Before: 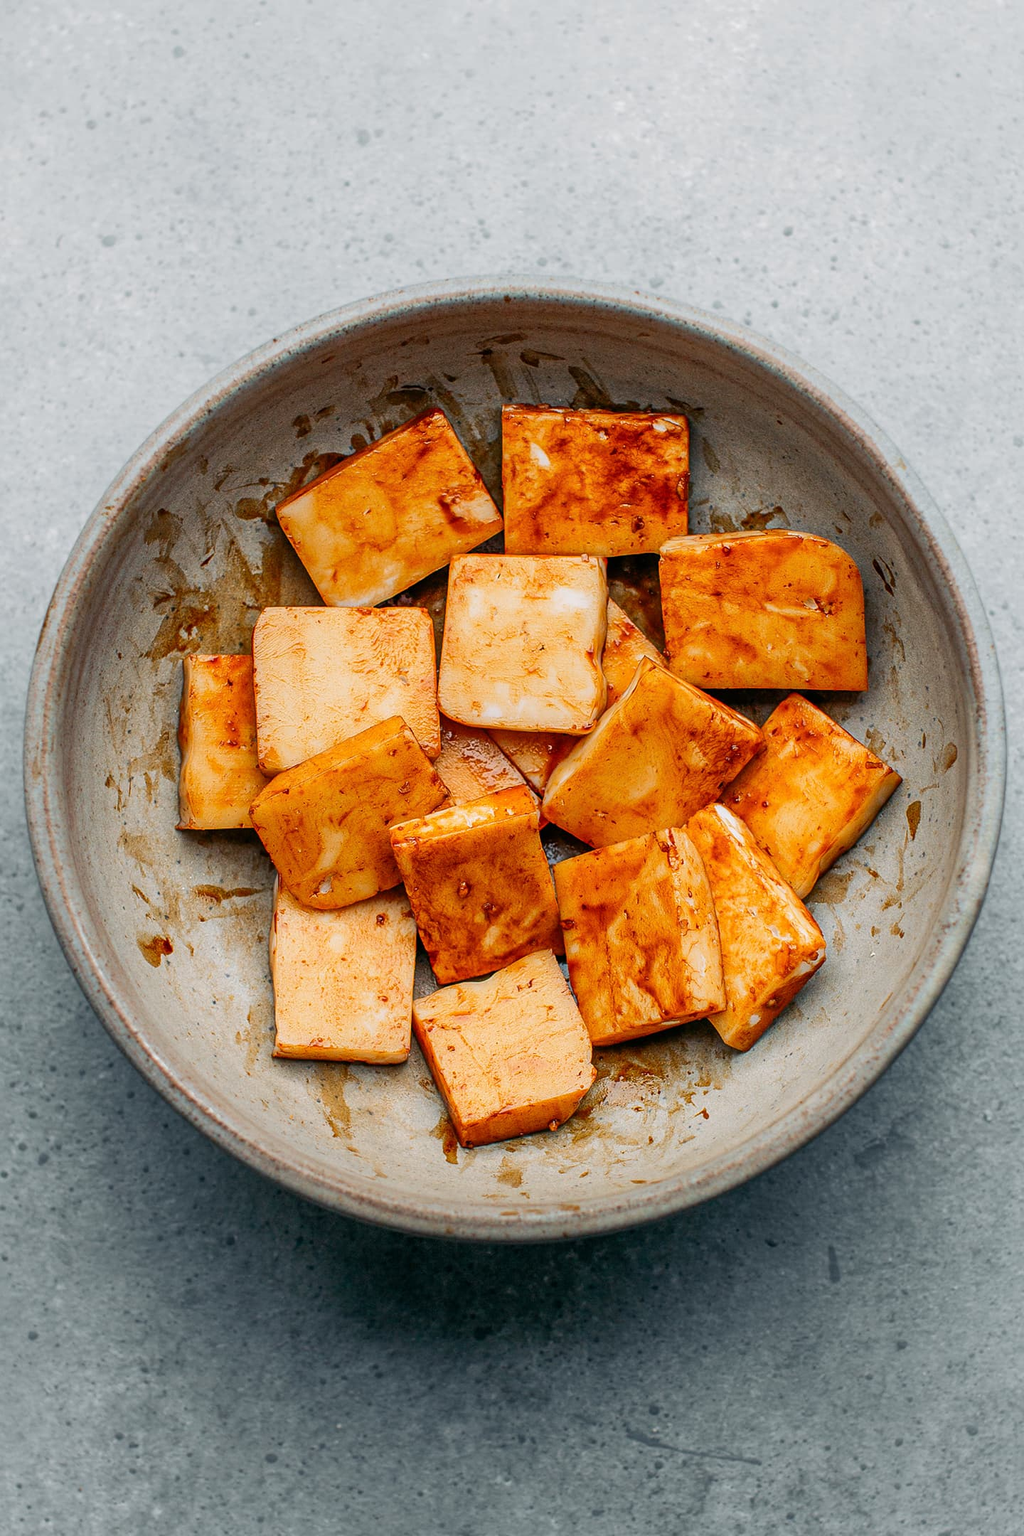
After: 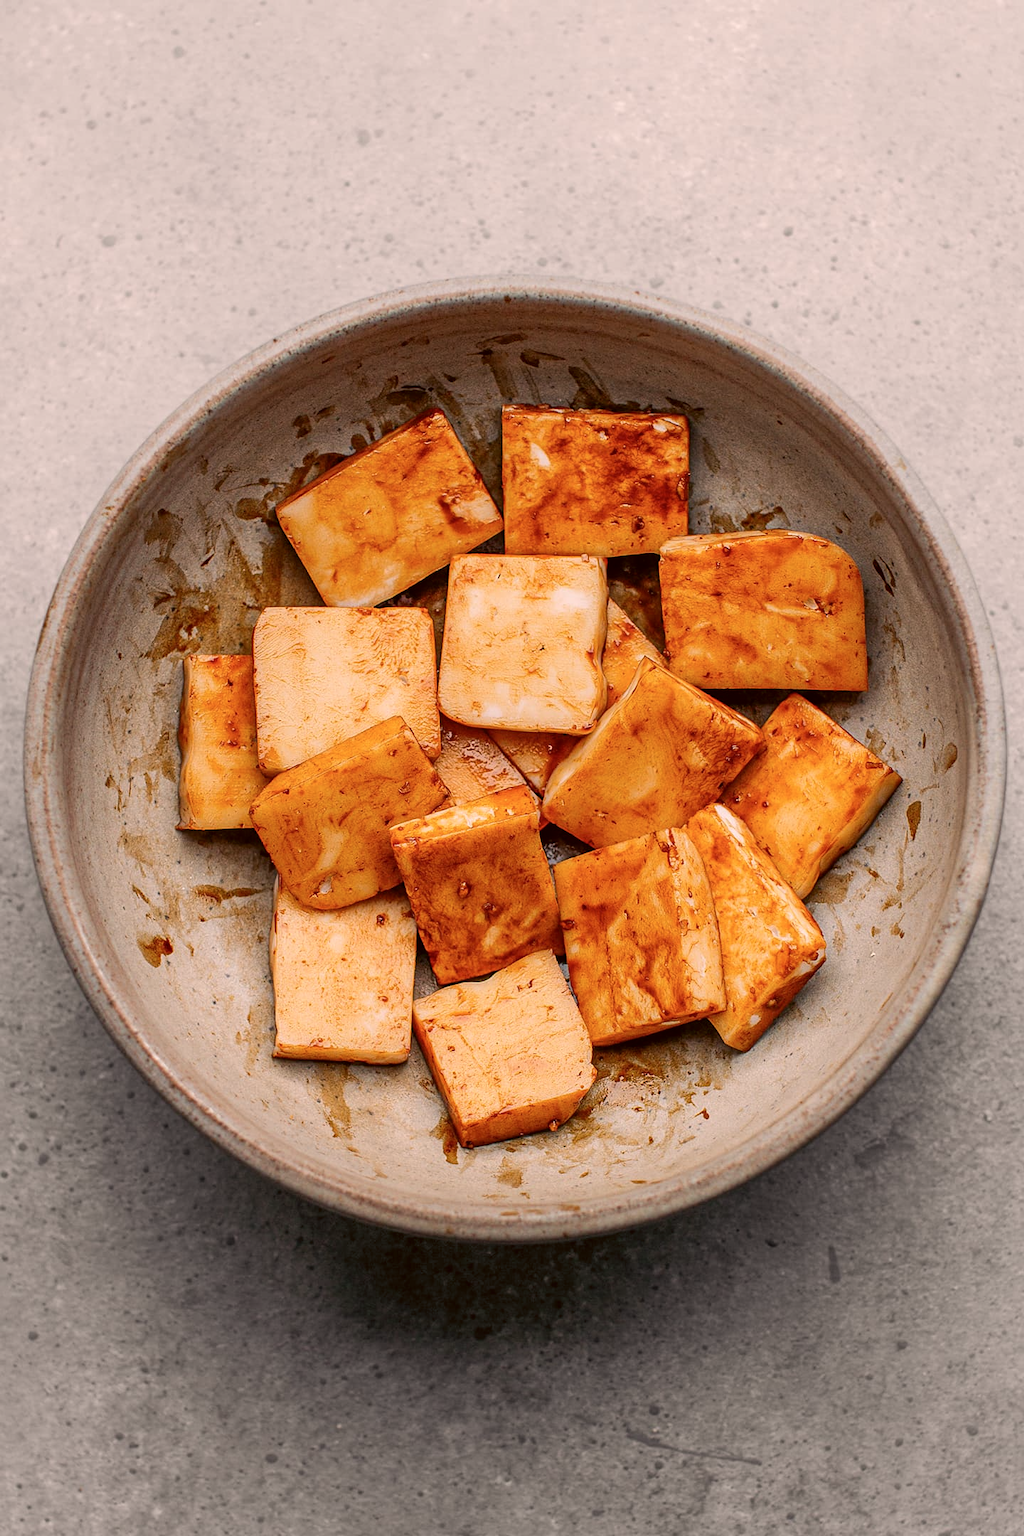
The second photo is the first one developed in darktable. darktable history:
color correction: highlights a* 10.19, highlights b* 9.66, shadows a* 7.85, shadows b* 8.3, saturation 0.808
